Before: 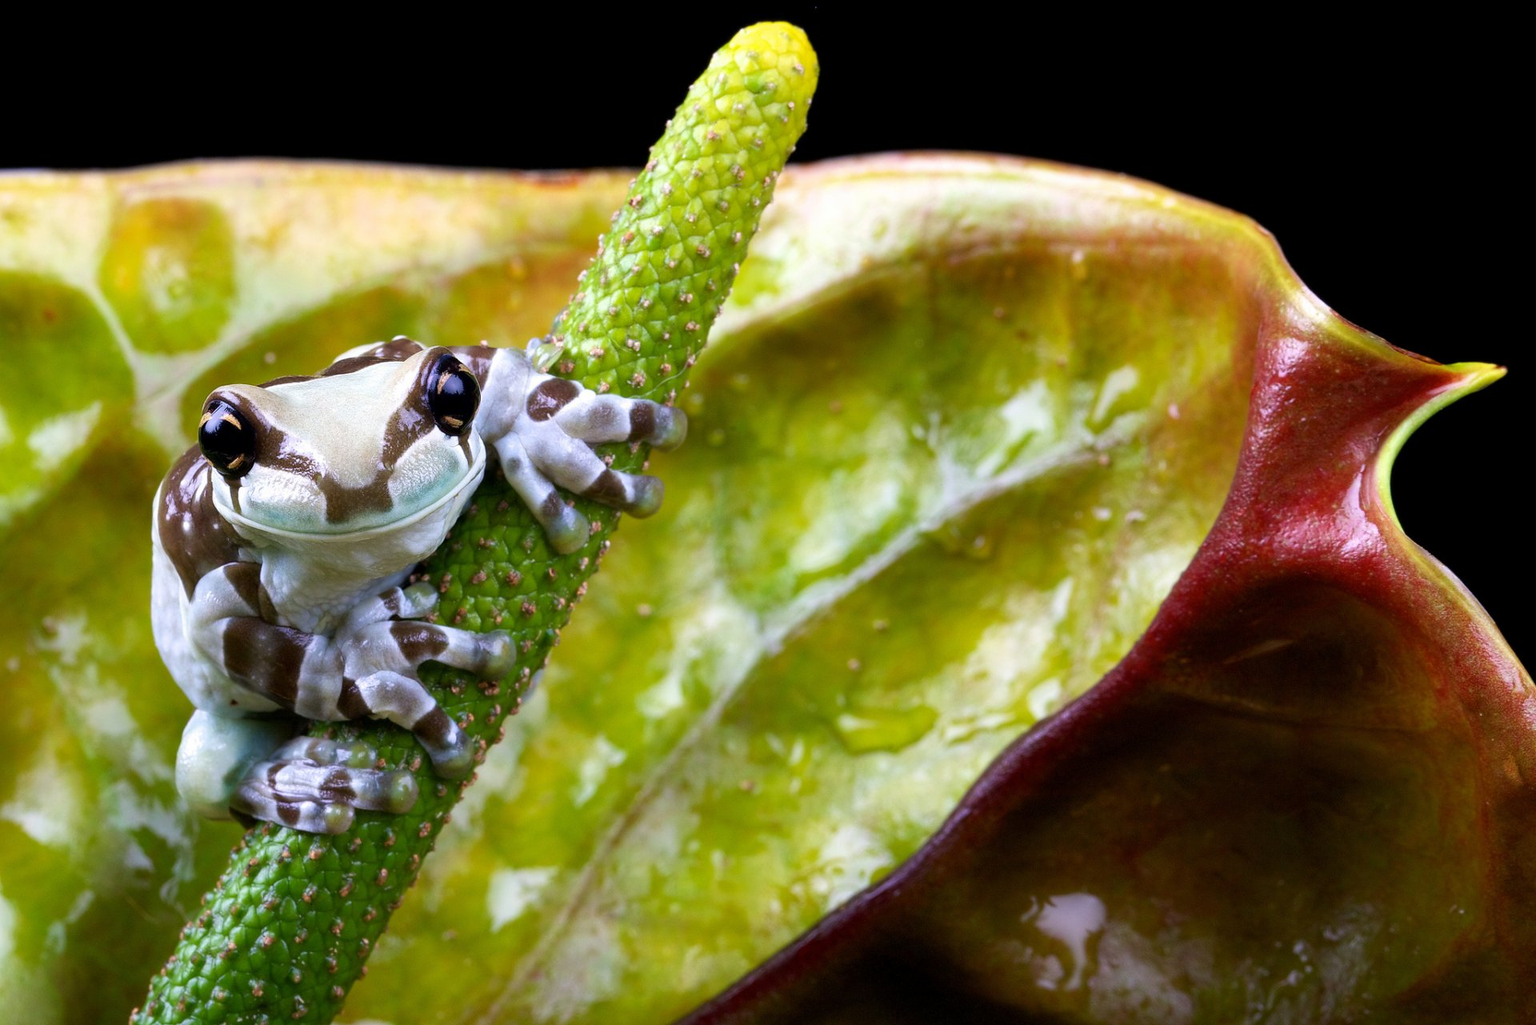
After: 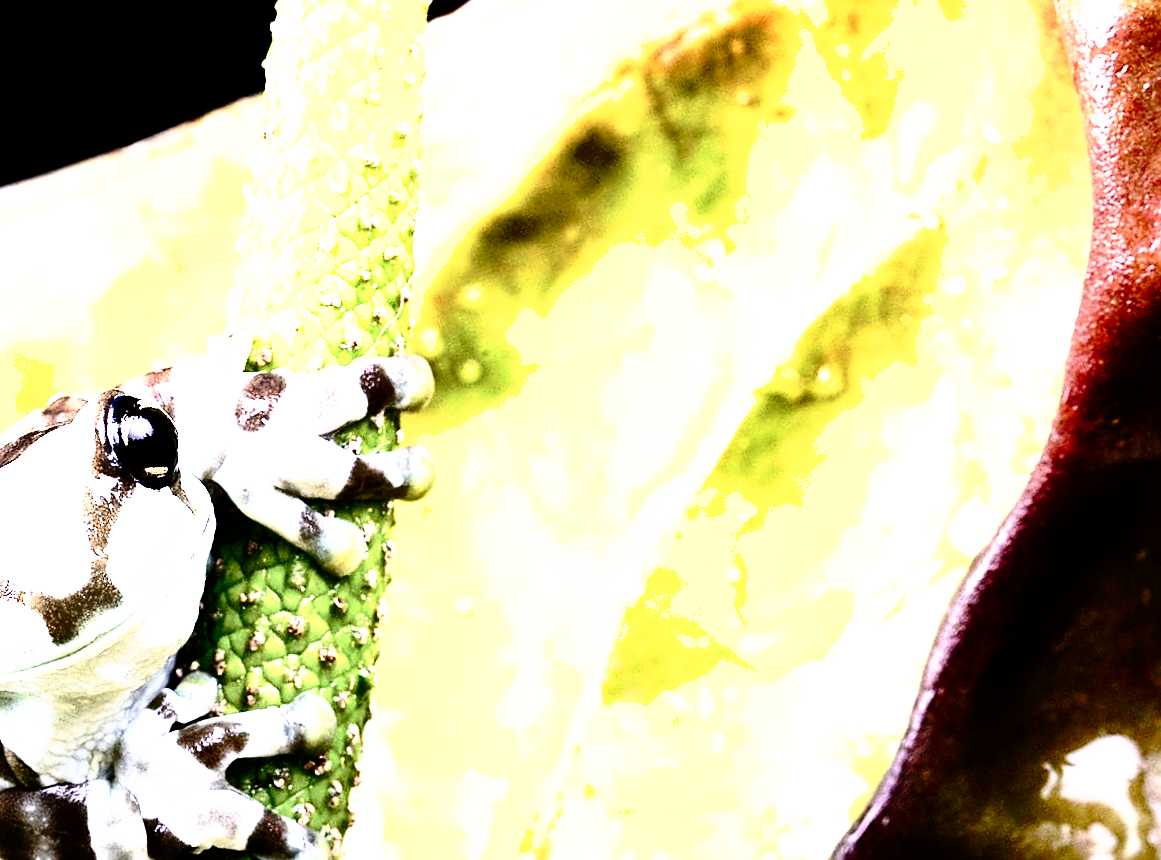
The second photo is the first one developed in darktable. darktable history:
tone equalizer: -8 EV -0.766 EV, -7 EV -0.719 EV, -6 EV -0.596 EV, -5 EV -0.375 EV, -3 EV 0.366 EV, -2 EV 0.6 EV, -1 EV 0.689 EV, +0 EV 0.749 EV, edges refinement/feathering 500, mask exposure compensation -1.57 EV, preserve details no
contrast brightness saturation: contrast 0.249, saturation -0.311
crop and rotate: angle 21.11°, left 6.753%, right 4.153%, bottom 1.089%
shadows and highlights: shadows 22.61, highlights -48.84, soften with gaussian
exposure: black level correction 0, exposure 1.741 EV, compensate exposure bias true, compensate highlight preservation false
sharpen: on, module defaults
tone curve: curves: ch0 [(0, 0) (0.003, 0) (0.011, 0.001) (0.025, 0.001) (0.044, 0.002) (0.069, 0.007) (0.1, 0.015) (0.136, 0.027) (0.177, 0.066) (0.224, 0.122) (0.277, 0.219) (0.335, 0.327) (0.399, 0.432) (0.468, 0.527) (0.543, 0.615) (0.623, 0.695) (0.709, 0.777) (0.801, 0.874) (0.898, 0.973) (1, 1)], preserve colors none
